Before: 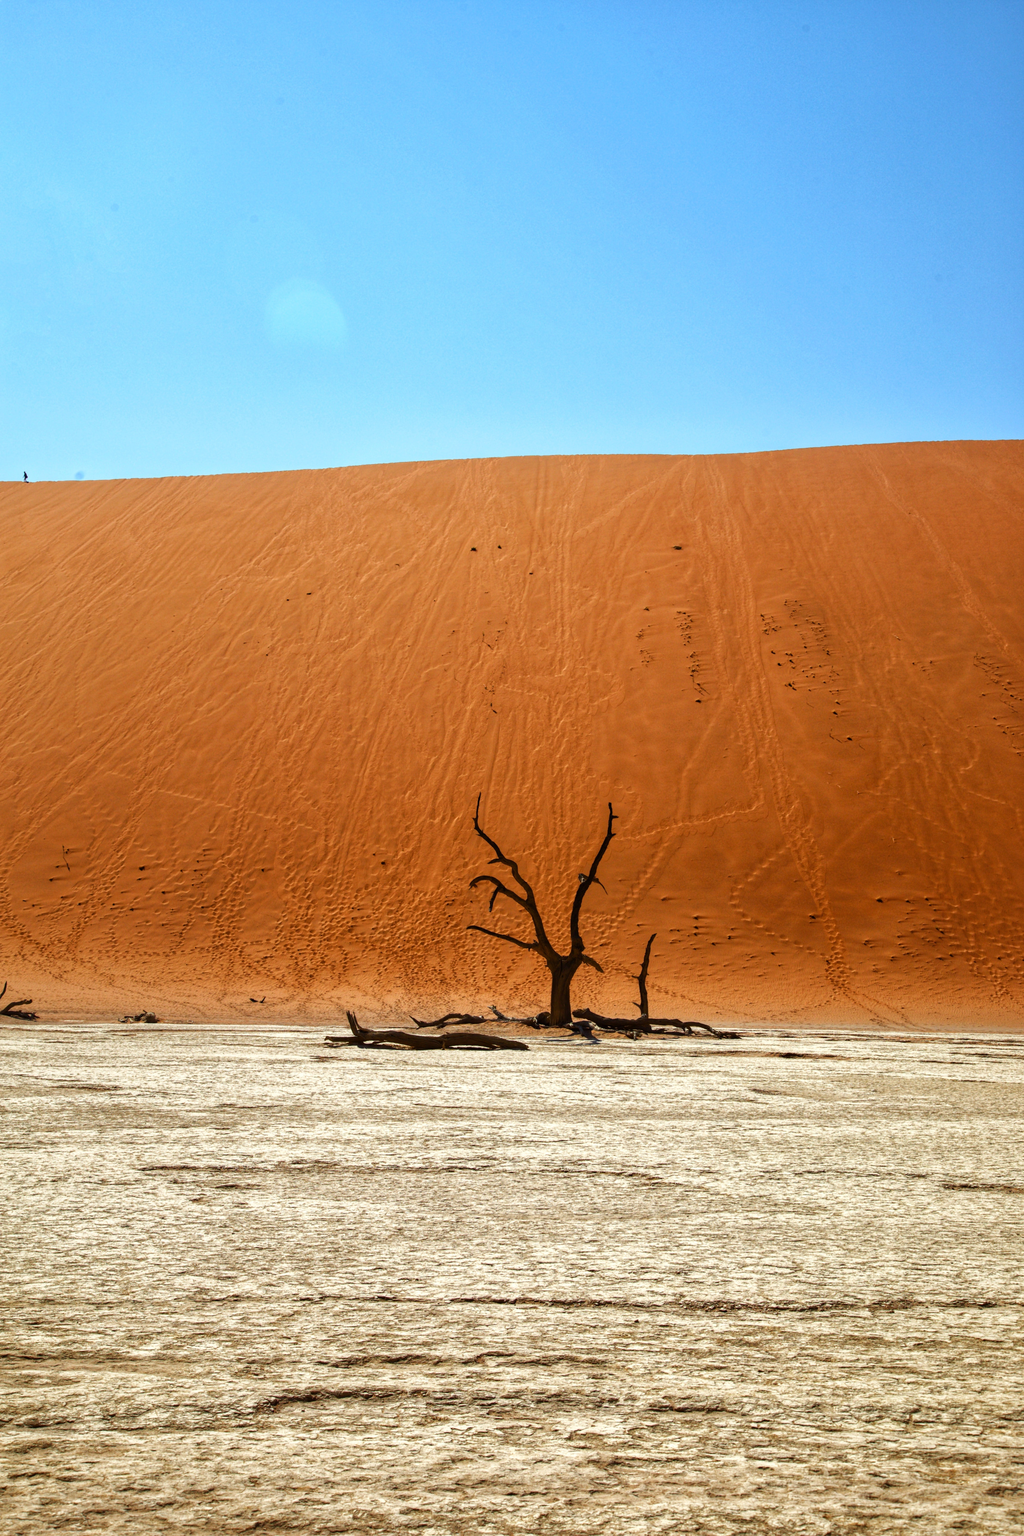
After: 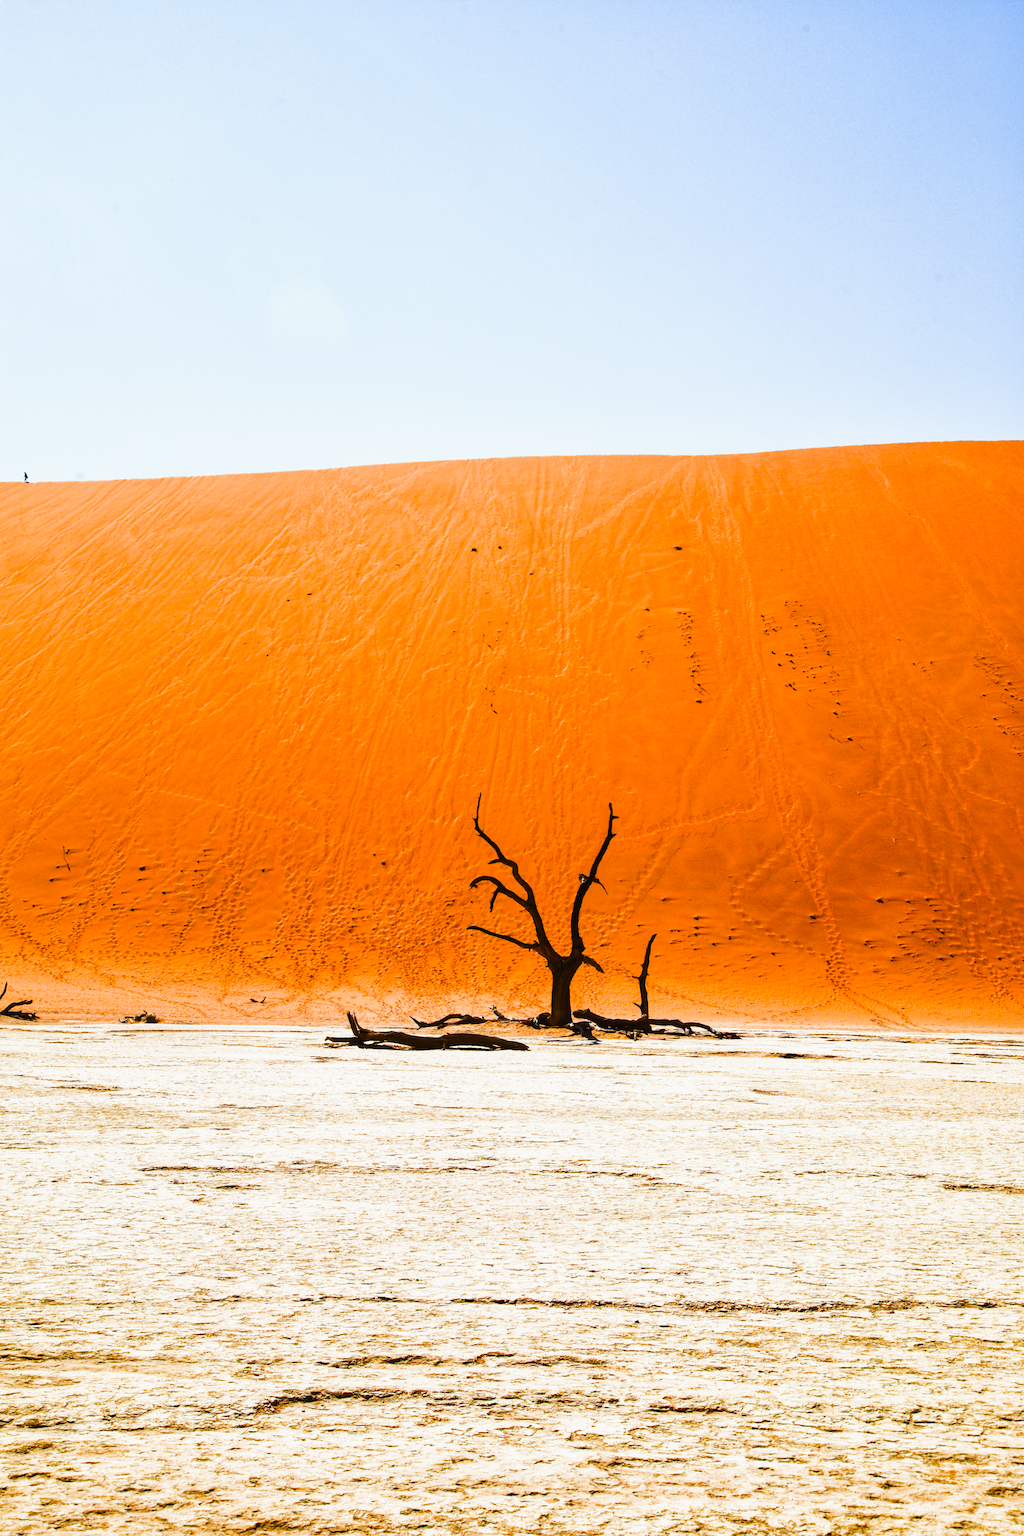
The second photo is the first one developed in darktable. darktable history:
exposure: black level correction -0.005, exposure 1 EV, compensate highlight preservation false
sigmoid: contrast 1.8
color balance rgb: linear chroma grading › shadows 16%, perceptual saturation grading › global saturation 8%, perceptual saturation grading › shadows 4%, perceptual brilliance grading › global brilliance 2%, perceptual brilliance grading › highlights 8%, perceptual brilliance grading › shadows -4%, global vibrance 16%, saturation formula JzAzBz (2021)
